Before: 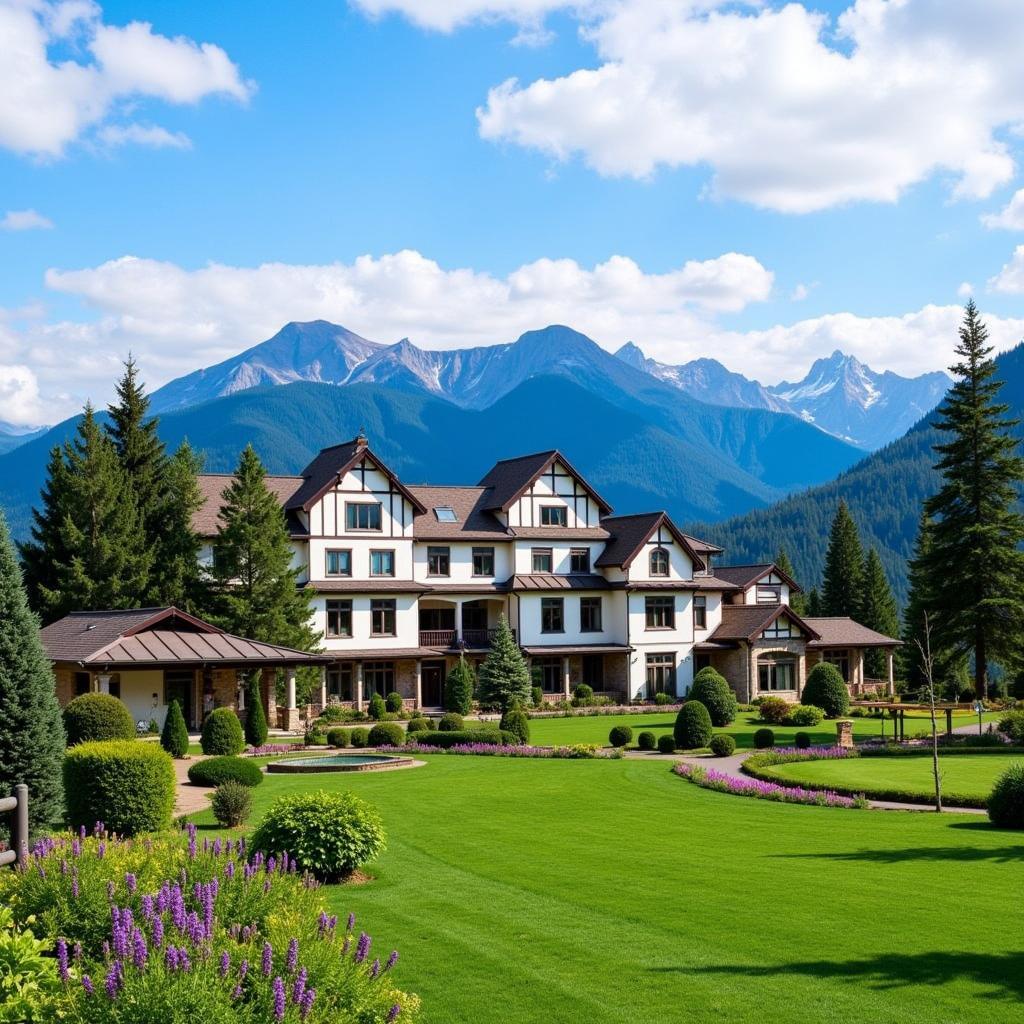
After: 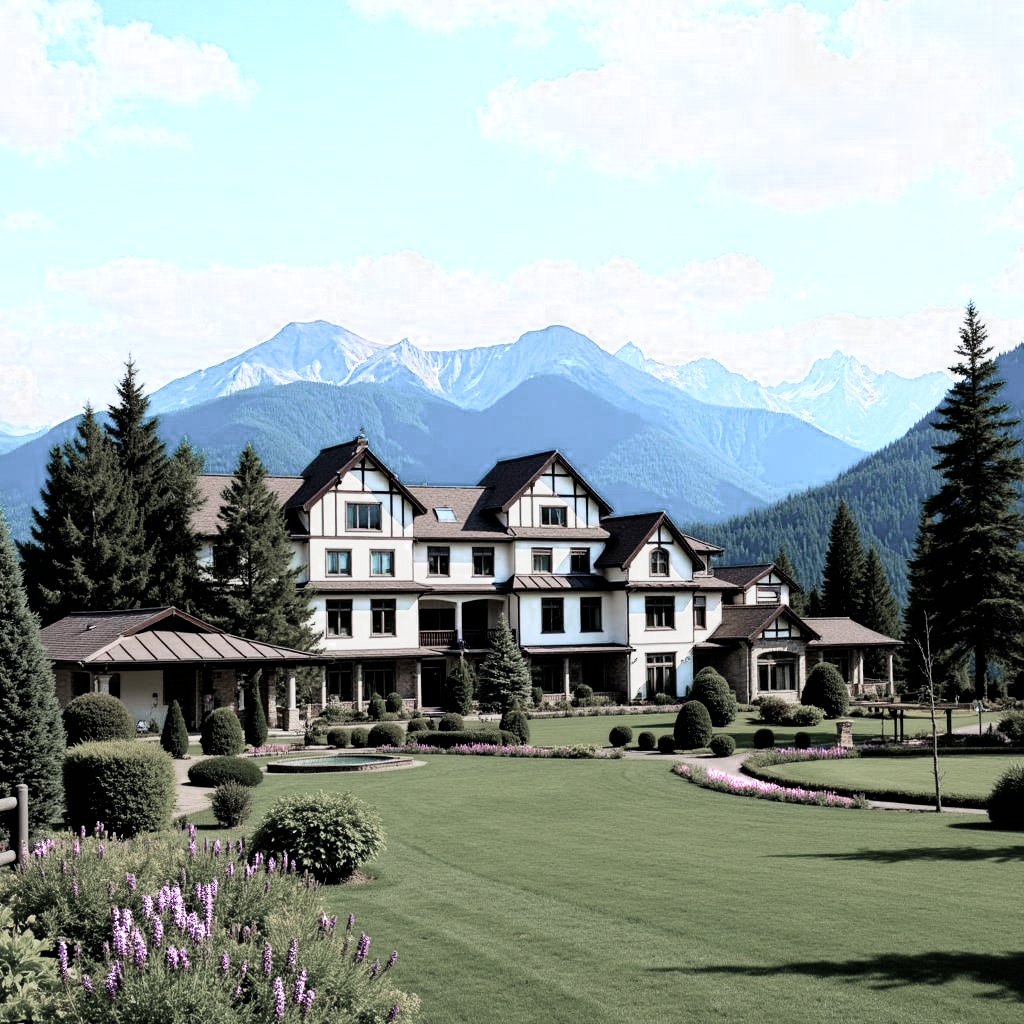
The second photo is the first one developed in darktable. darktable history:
exposure: exposure 0.2 EV, compensate highlight preservation false
filmic rgb: black relative exposure -16 EV, white relative exposure 6.29 EV, hardness 5.1, contrast 1.35
velvia: on, module defaults
color zones: curves: ch0 [(0, 0.613) (0.01, 0.613) (0.245, 0.448) (0.498, 0.529) (0.642, 0.665) (0.879, 0.777) (0.99, 0.613)]; ch1 [(0, 0.272) (0.219, 0.127) (0.724, 0.346)]
